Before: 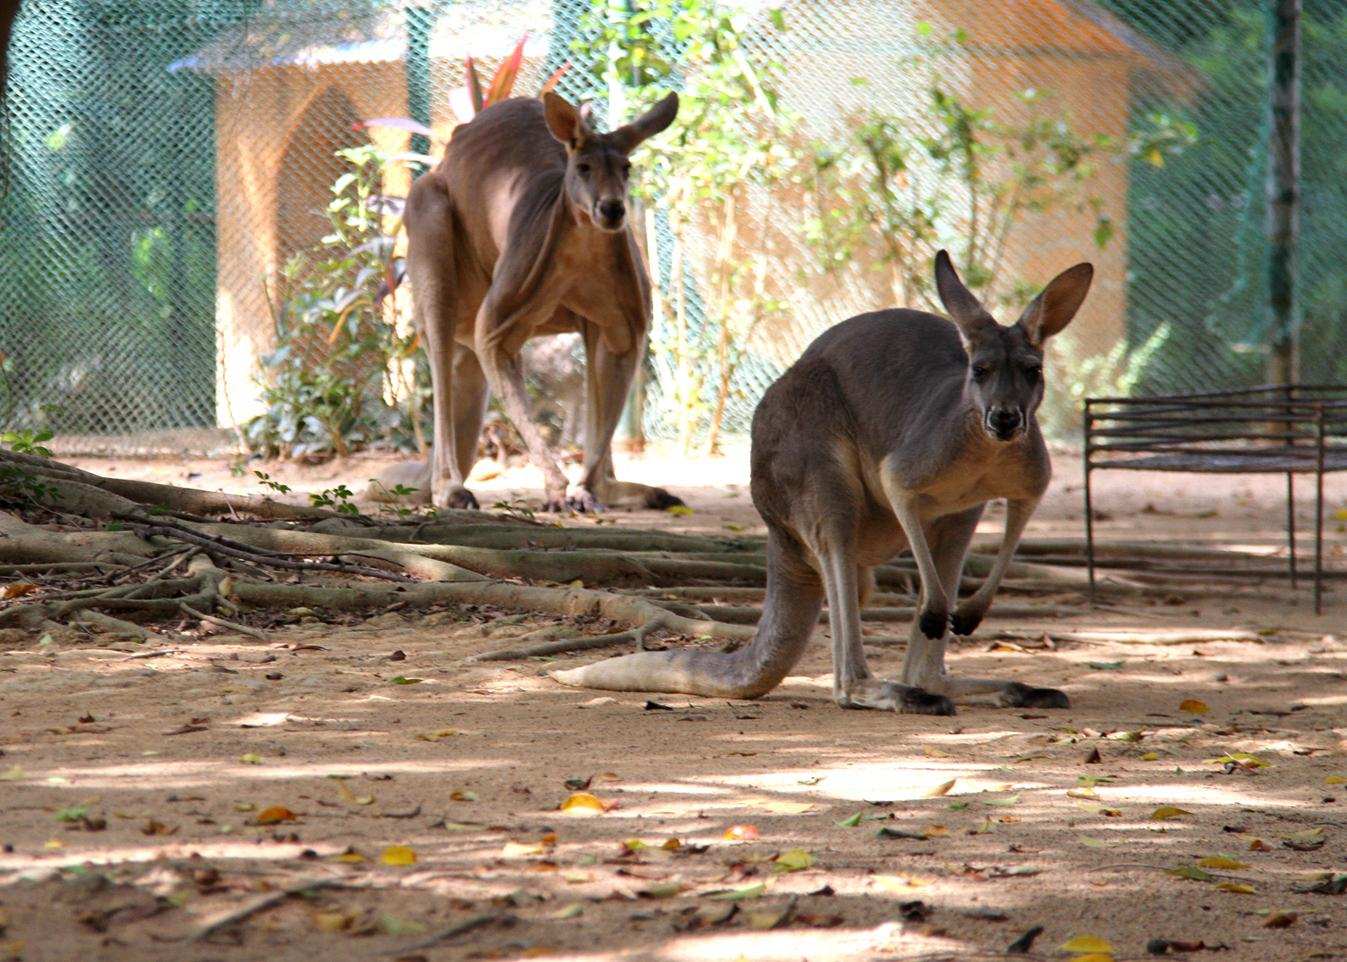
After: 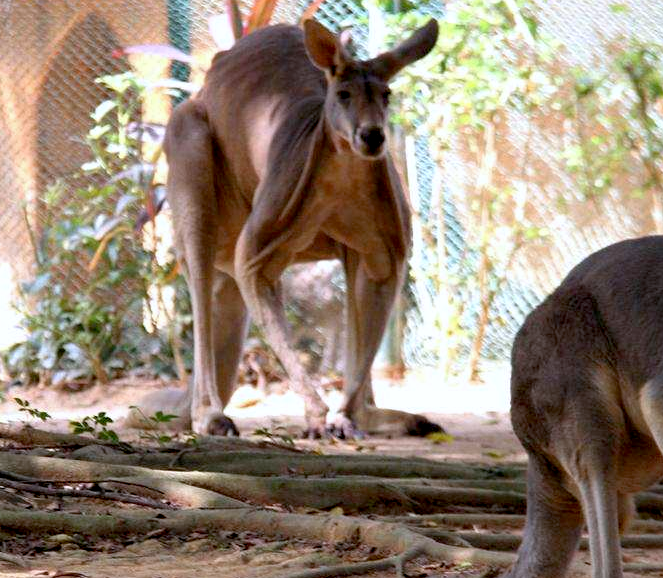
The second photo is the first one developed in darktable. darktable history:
color calibration: illuminant as shot in camera, x 0.358, y 0.373, temperature 4628.91 K
crop: left 17.835%, top 7.675%, right 32.881%, bottom 32.213%
exposure: black level correction 0.01, exposure 0.011 EV, compensate highlight preservation false
